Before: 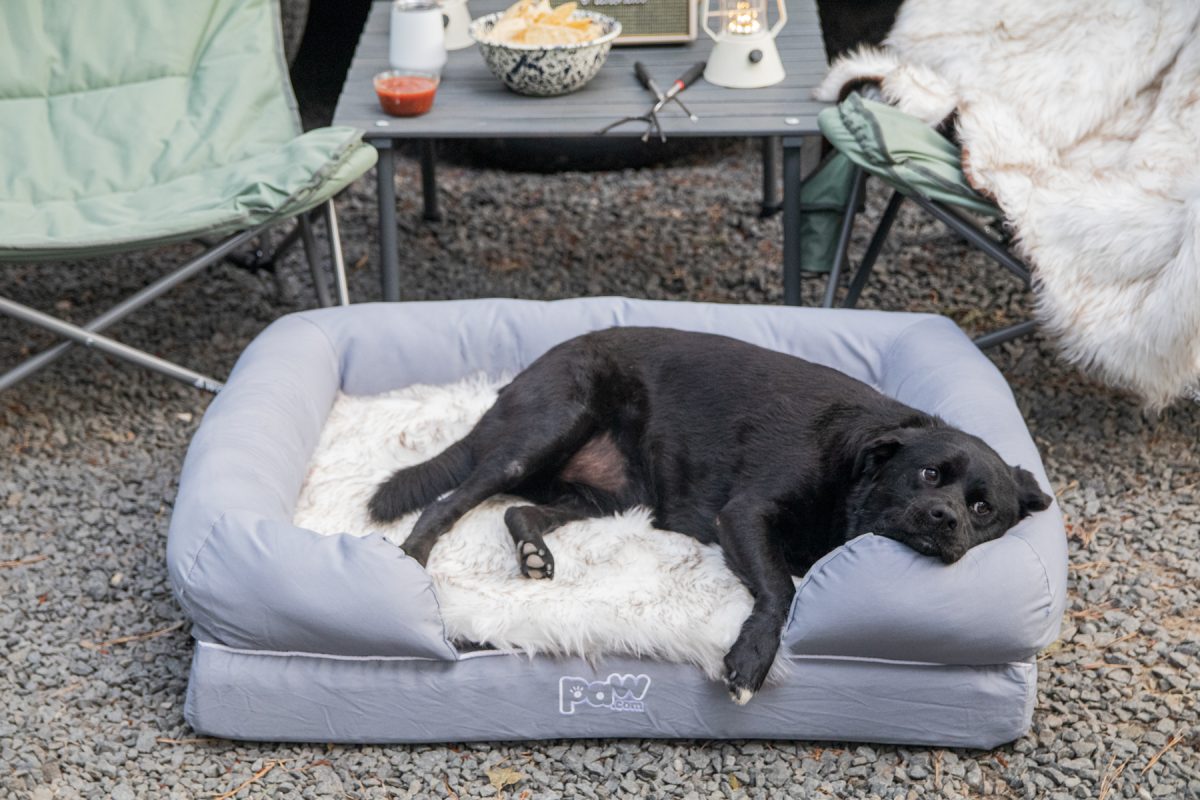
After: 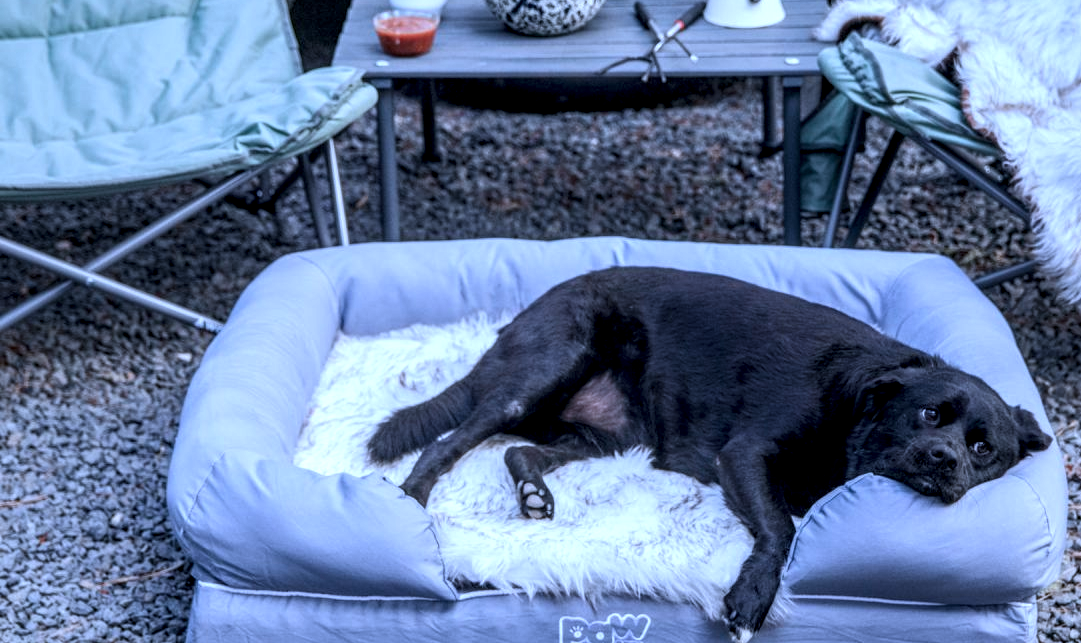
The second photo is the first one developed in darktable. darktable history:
crop: top 7.509%, right 9.898%, bottom 12.023%
color calibration: gray › normalize channels true, illuminant as shot in camera, adaptation linear Bradford (ICC v4), x 0.408, y 0.406, temperature 3586.8 K, gamut compression 0.005
shadows and highlights: shadows -88.78, highlights -36.32, highlights color adjustment 72.65%, soften with gaussian
local contrast: highlights 78%, shadows 56%, detail 173%, midtone range 0.421
exposure: exposure -0.113 EV, compensate highlight preservation false
